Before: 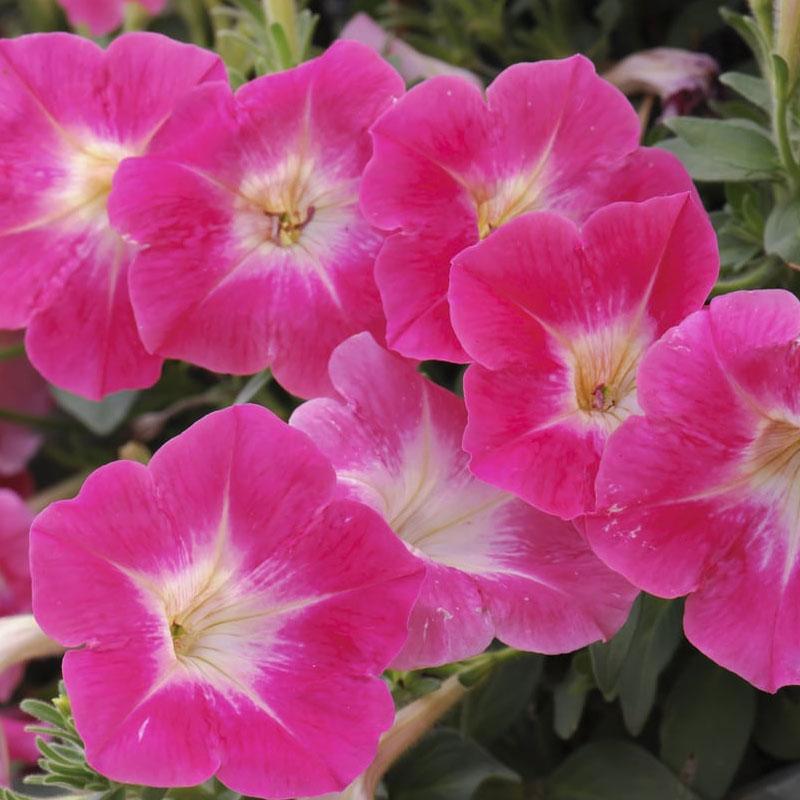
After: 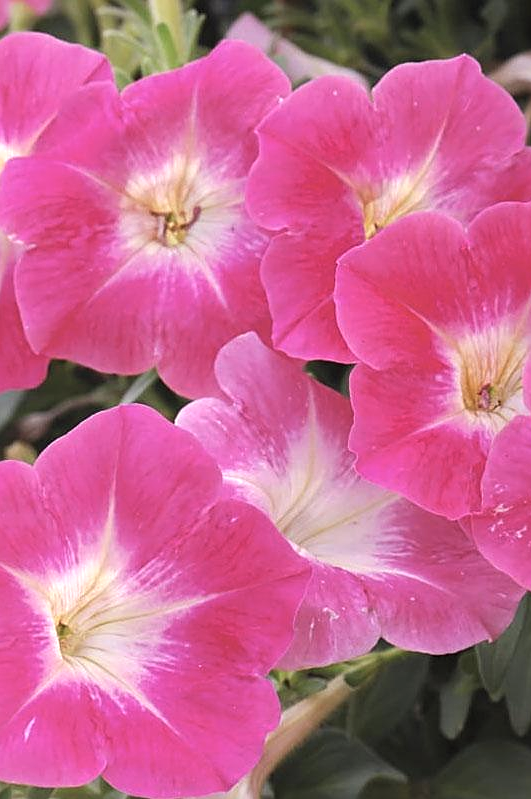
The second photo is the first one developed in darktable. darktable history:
crop and rotate: left 14.299%, right 19.253%
exposure: black level correction -0.002, exposure 0.53 EV, compensate highlight preservation false
sharpen: on, module defaults
contrast brightness saturation: saturation -0.162
